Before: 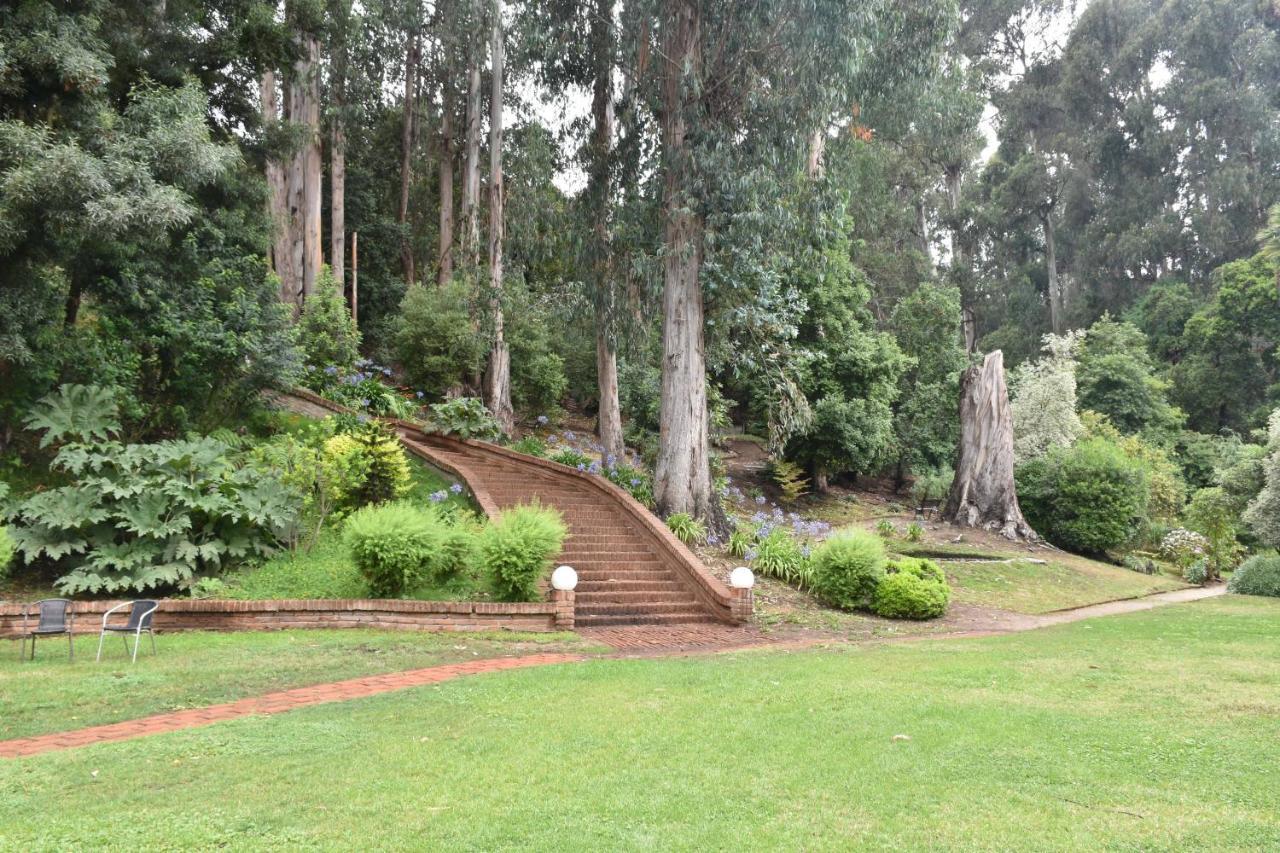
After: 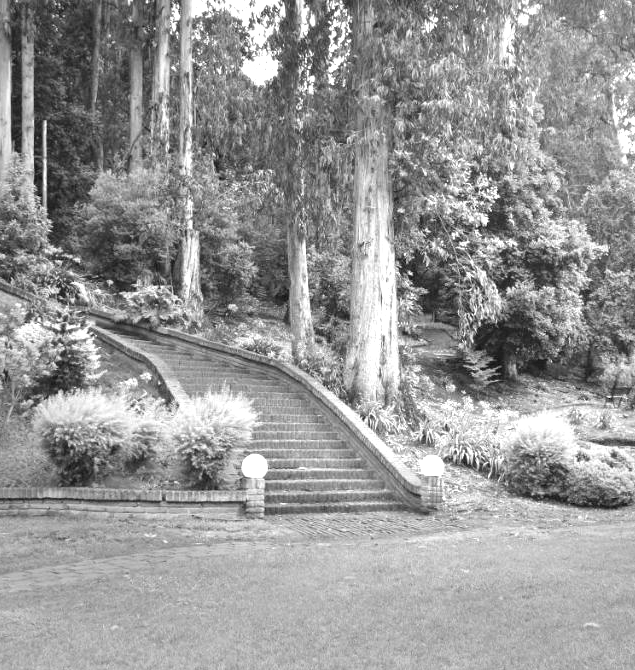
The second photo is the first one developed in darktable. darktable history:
vignetting: fall-off start 100.13%, center (0.218, -0.241), width/height ratio 1.32
crop and rotate: angle 0.018°, left 24.268%, top 13.206%, right 26.04%, bottom 8.148%
color calibration: output gray [0.18, 0.41, 0.41, 0], illuminant as shot in camera, x 0.358, y 0.373, temperature 4628.91 K
exposure: black level correction 0, exposure 1 EV, compensate highlight preservation false
